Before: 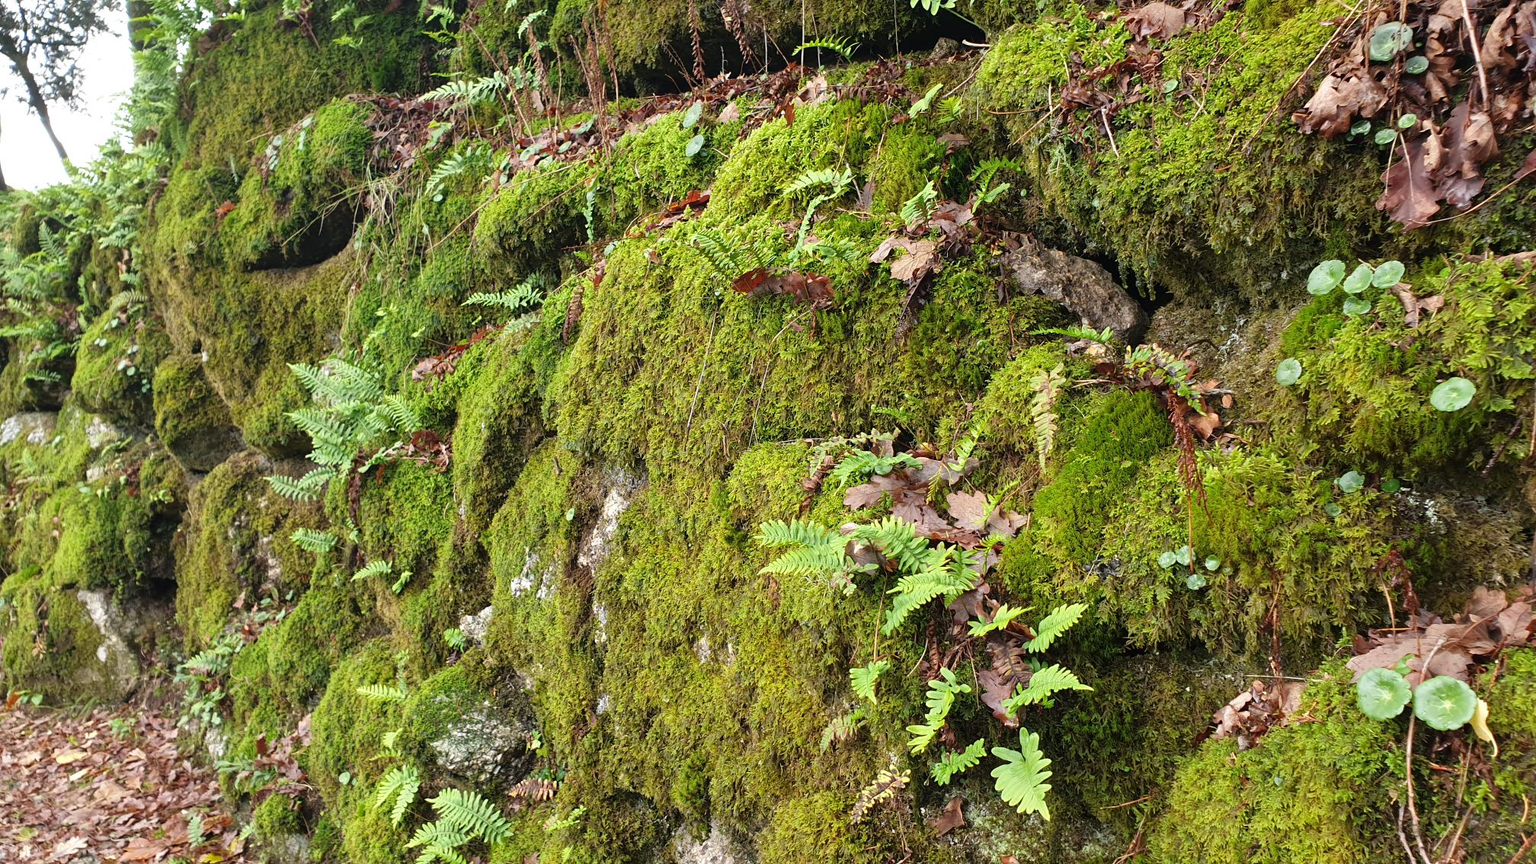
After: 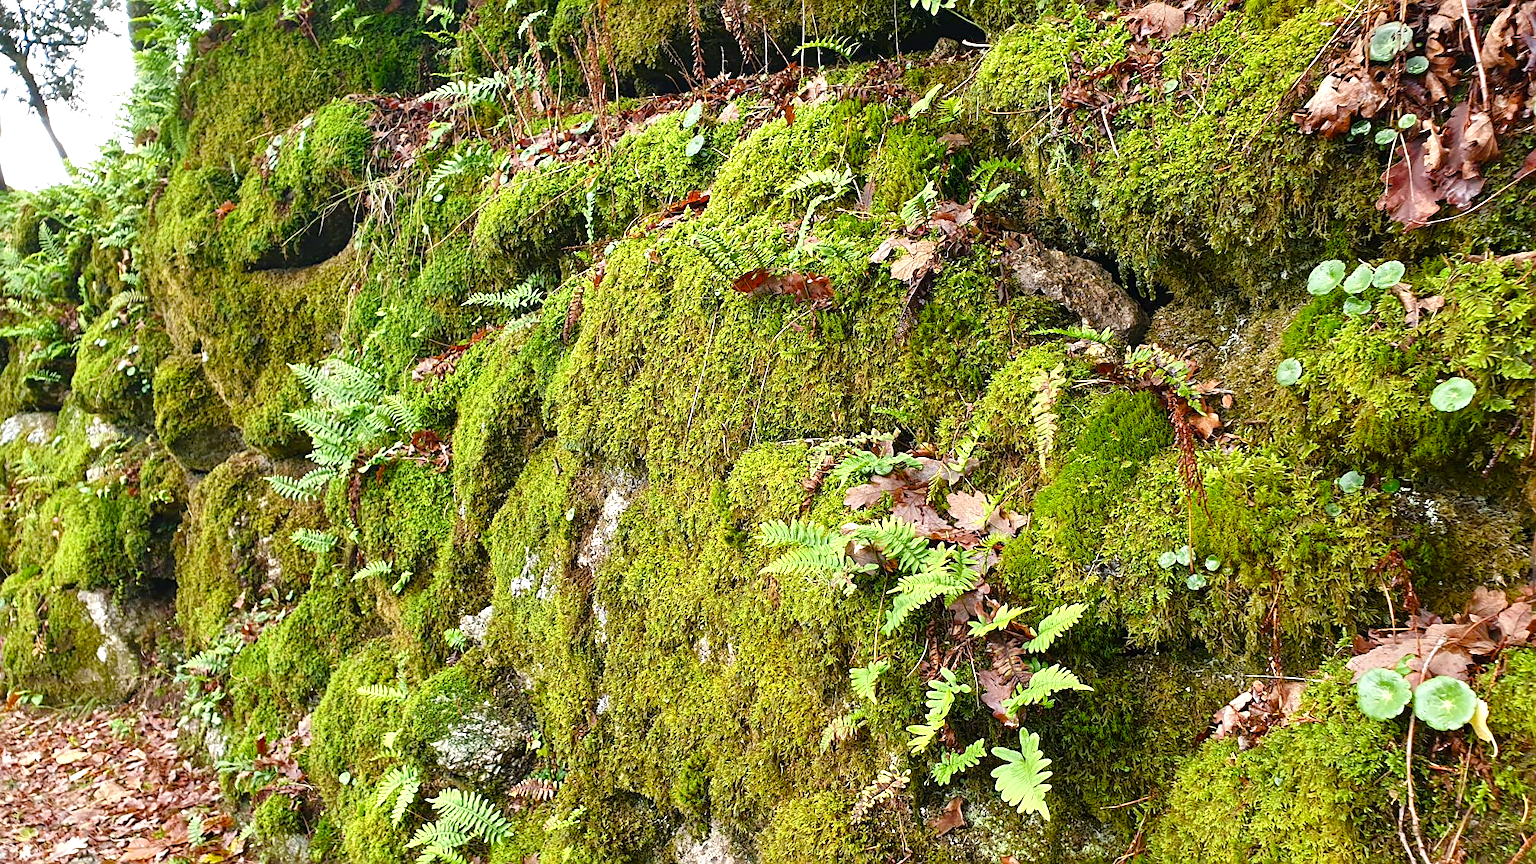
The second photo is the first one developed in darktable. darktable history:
color balance rgb: shadows lift › luminance -9.856%, shadows lift › chroma 0.97%, shadows lift › hue 112.77°, perceptual saturation grading › global saturation 43.91%, perceptual saturation grading › highlights -50.434%, perceptual saturation grading › shadows 30.597%, global vibrance 19.57%
exposure: exposure 0.404 EV, compensate highlight preservation false
sharpen: on, module defaults
